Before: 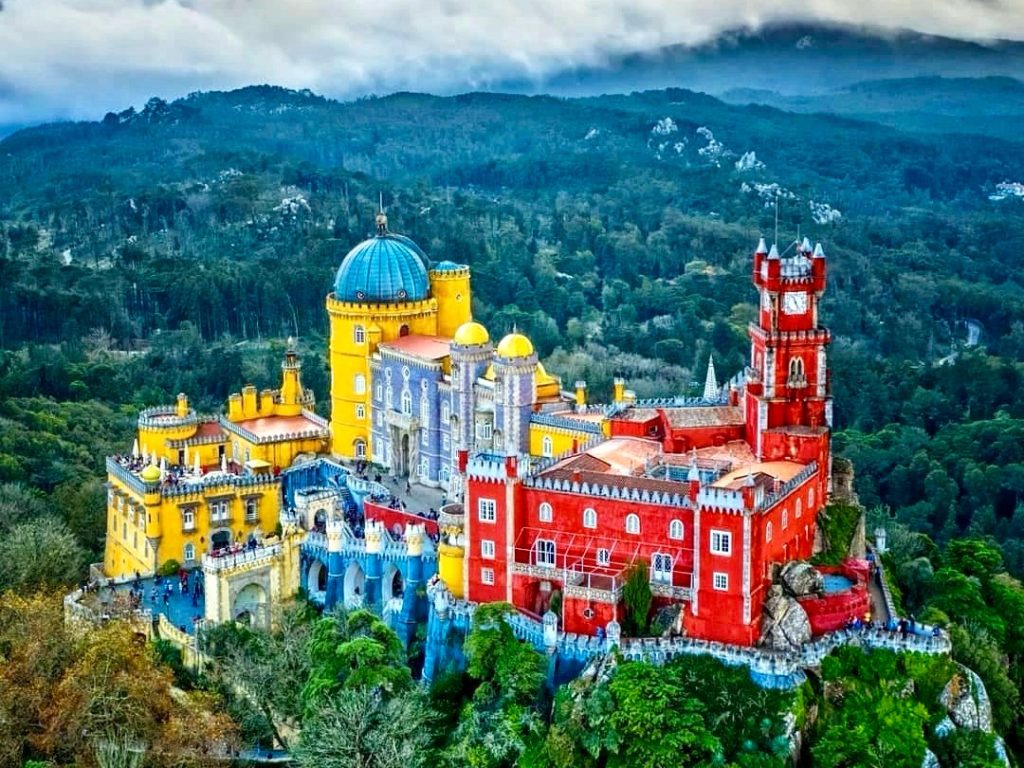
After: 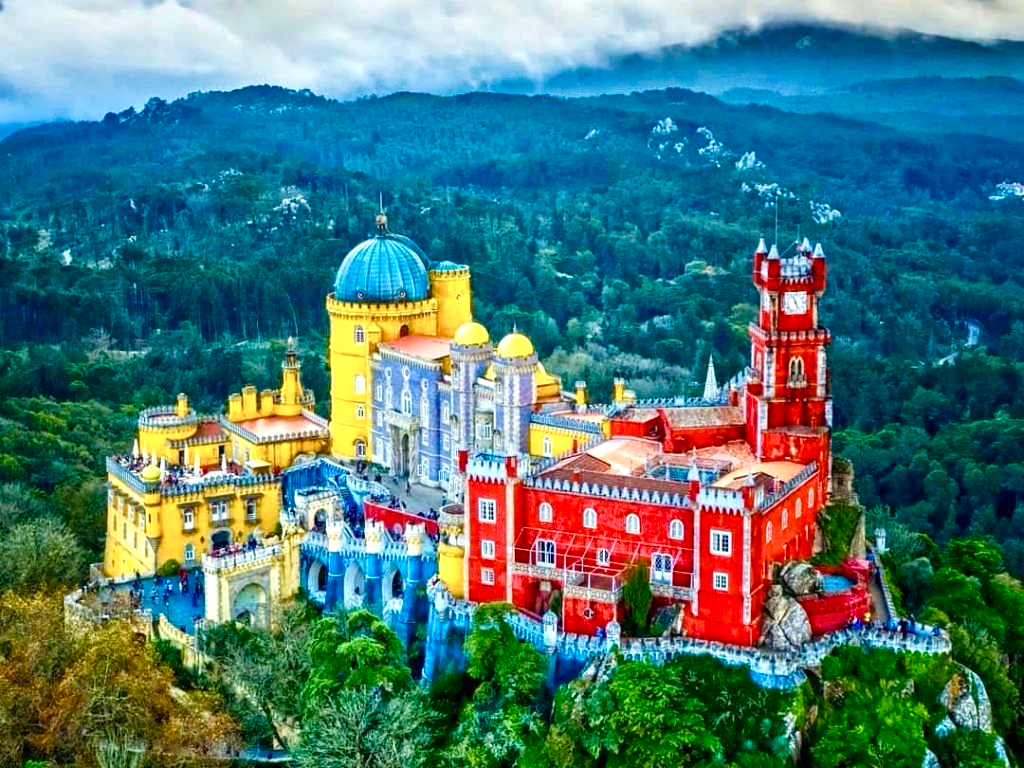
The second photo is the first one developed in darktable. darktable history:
velvia: on, module defaults
color balance rgb: linear chroma grading › shadows 32%, linear chroma grading › global chroma -2%, linear chroma grading › mid-tones 4%, perceptual saturation grading › global saturation -2%, perceptual saturation grading › highlights -8%, perceptual saturation grading › mid-tones 8%, perceptual saturation grading › shadows 4%, perceptual brilliance grading › highlights 8%, perceptual brilliance grading › mid-tones 4%, perceptual brilliance grading › shadows 2%, global vibrance 16%, saturation formula JzAzBz (2021)
